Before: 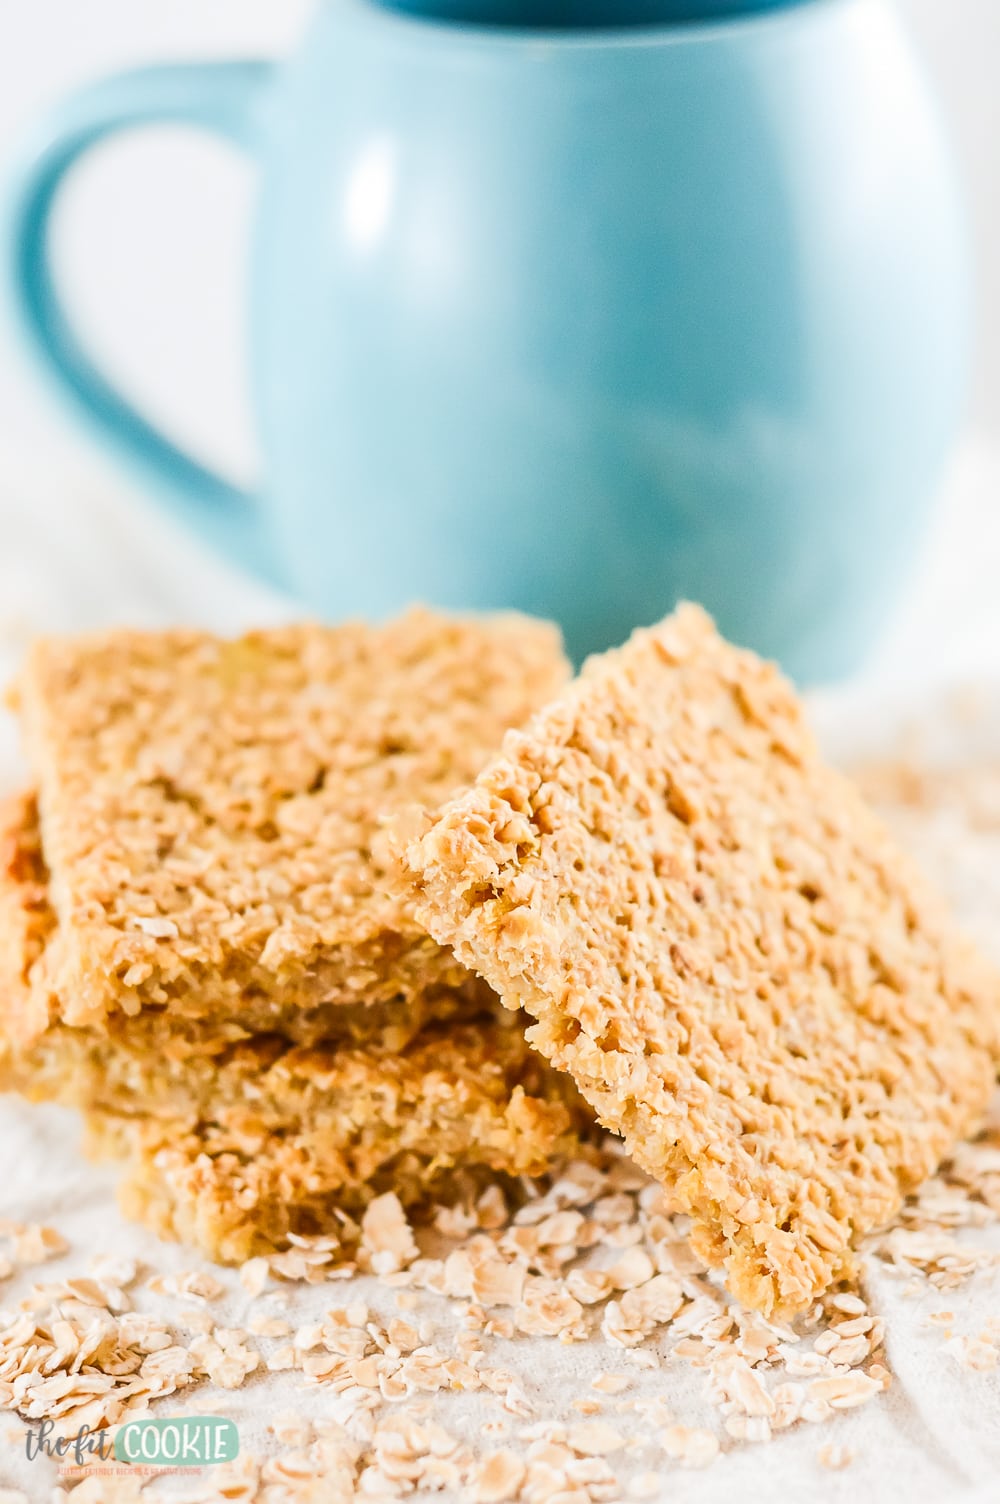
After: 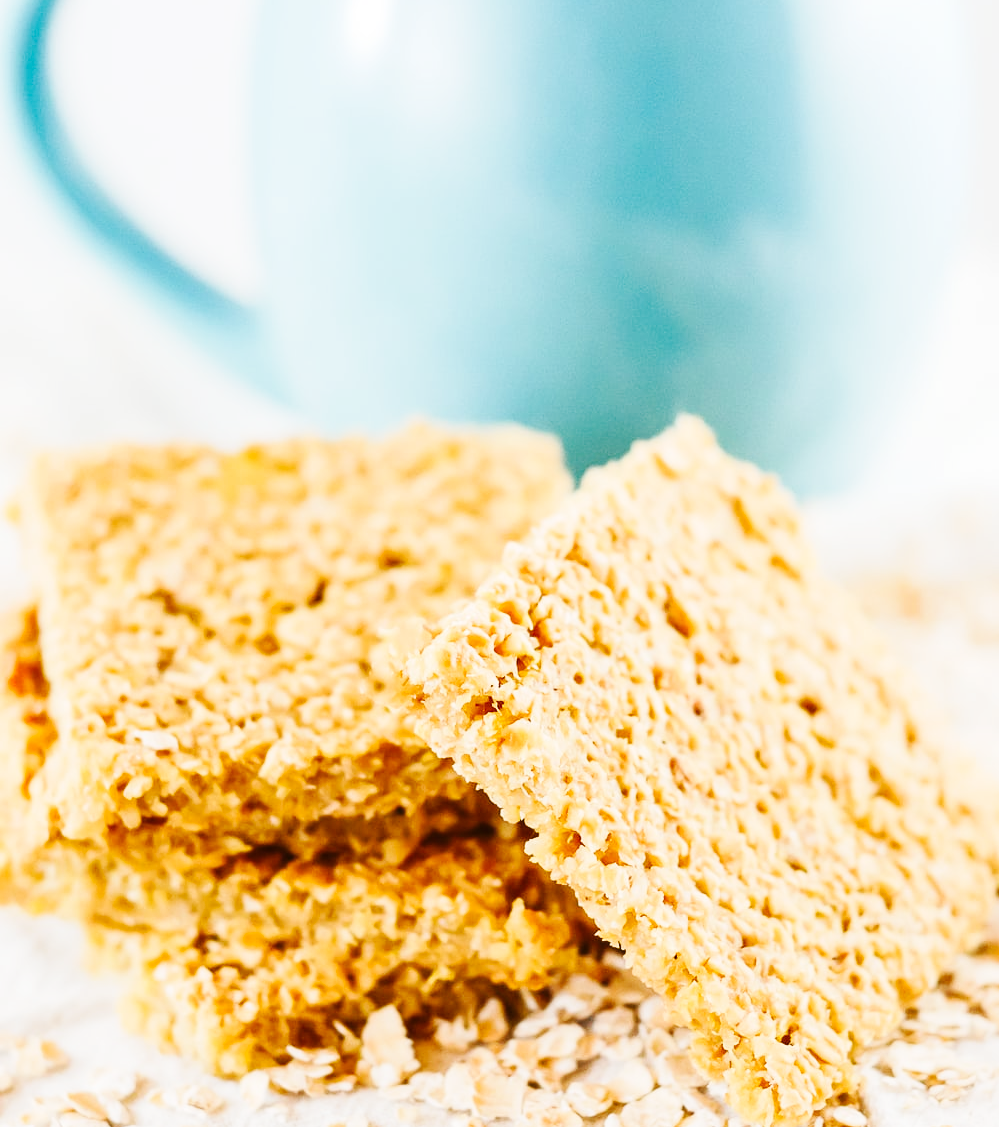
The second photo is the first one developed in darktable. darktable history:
crop and rotate: top 12.5%, bottom 12.5%
base curve: curves: ch0 [(0, 0) (0.032, 0.025) (0.121, 0.166) (0.206, 0.329) (0.605, 0.79) (1, 1)], preserve colors none
